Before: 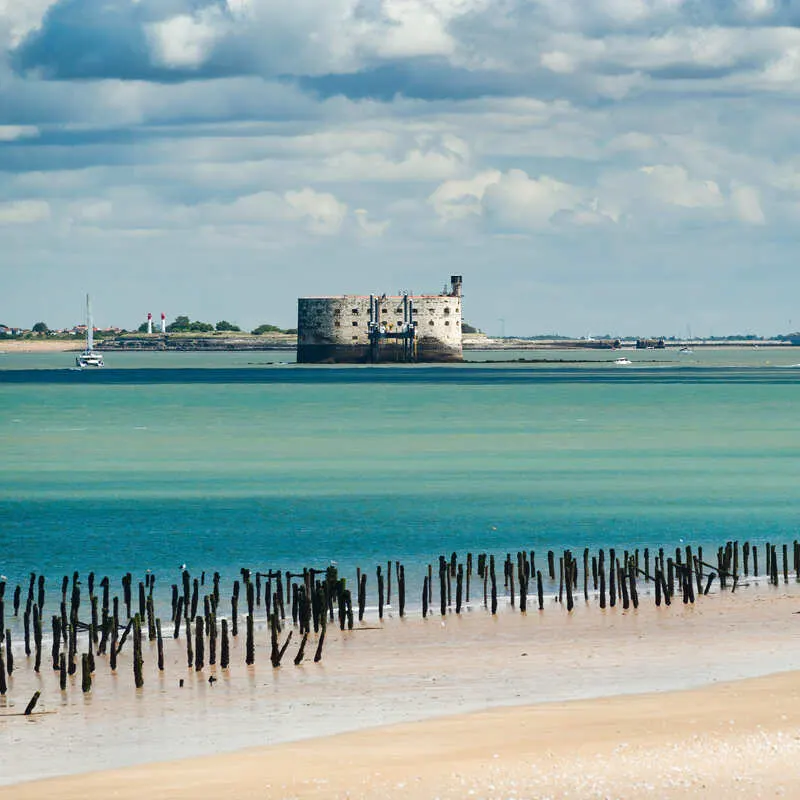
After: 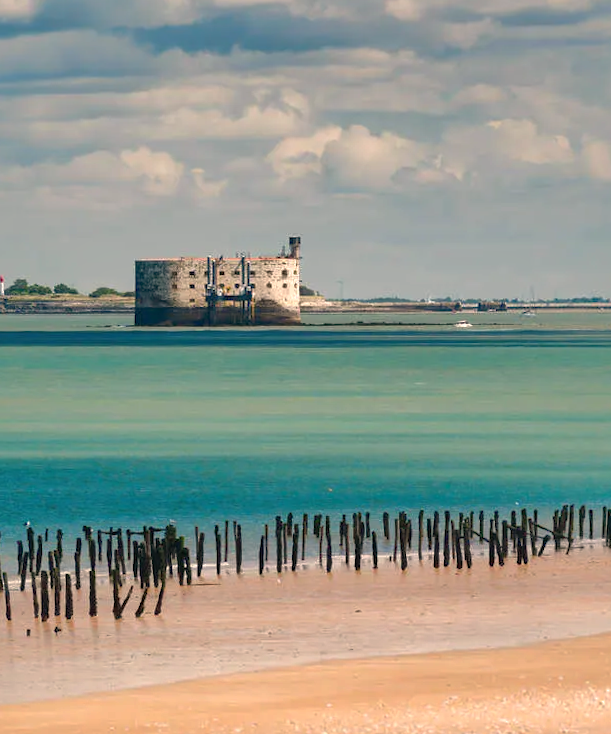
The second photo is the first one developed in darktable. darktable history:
crop and rotate: left 17.959%, top 5.771%, right 1.742%
rotate and perspective: rotation 0.074°, lens shift (vertical) 0.096, lens shift (horizontal) -0.041, crop left 0.043, crop right 0.952, crop top 0.024, crop bottom 0.979
shadows and highlights: highlights -60
white balance: red 1.127, blue 0.943
